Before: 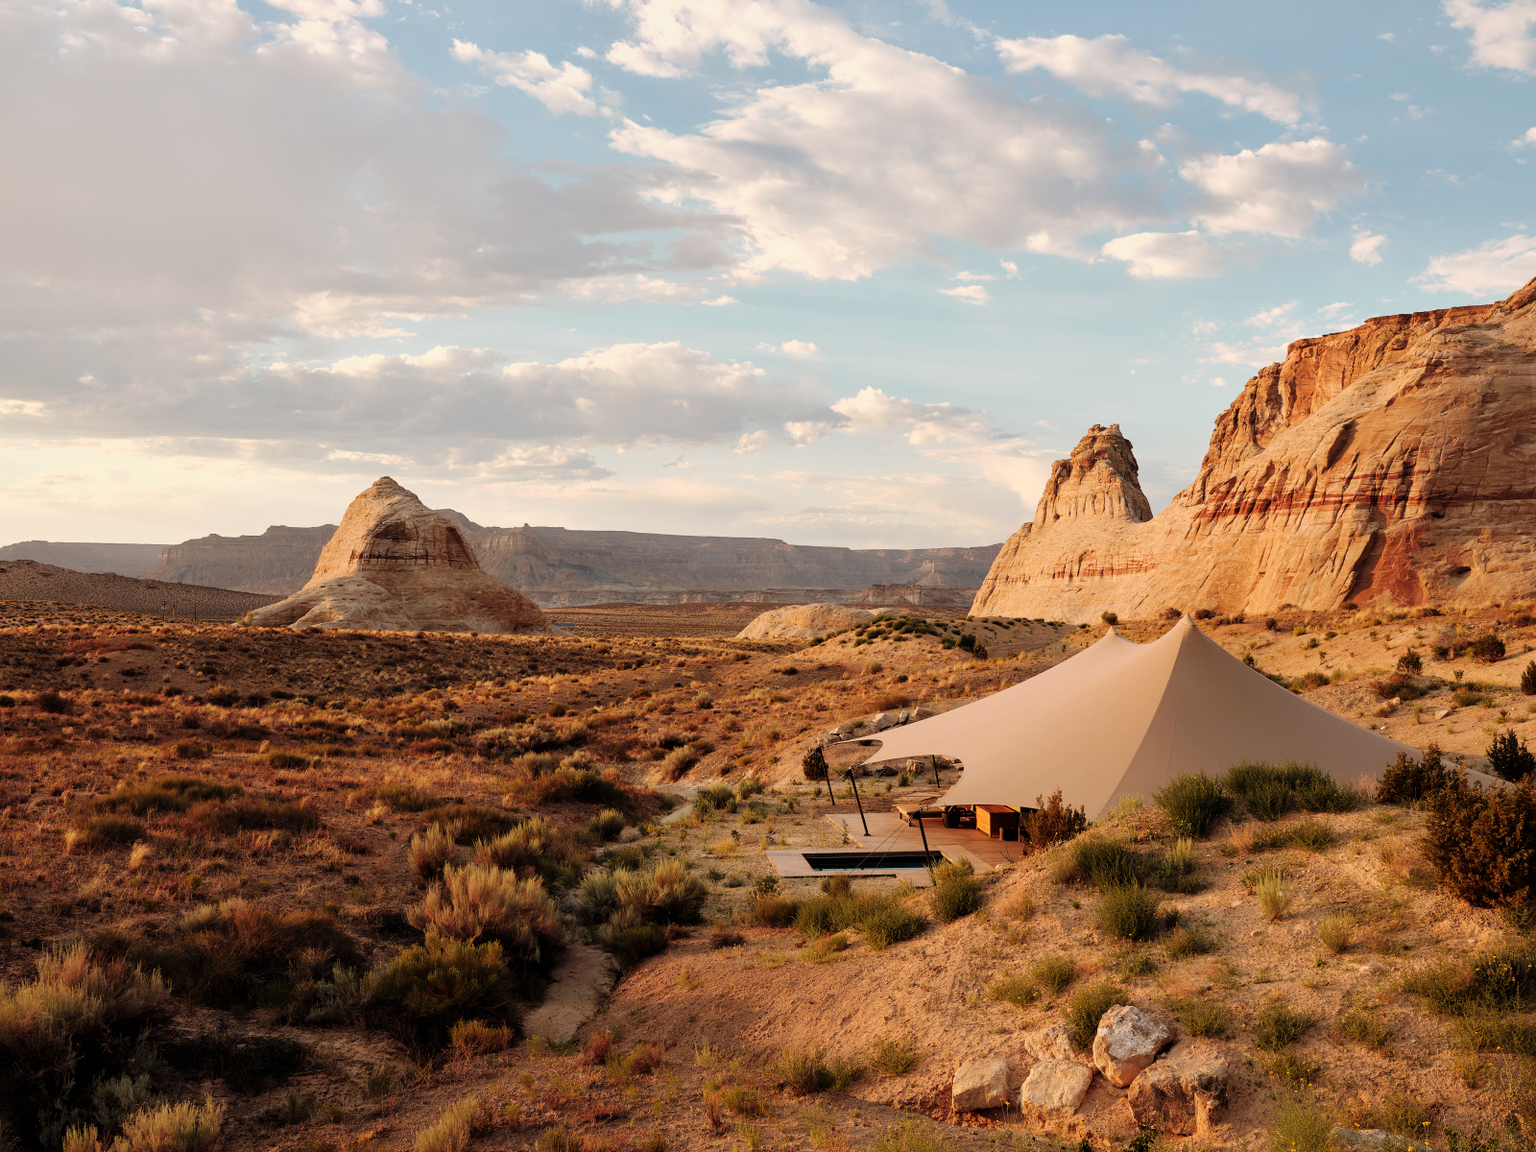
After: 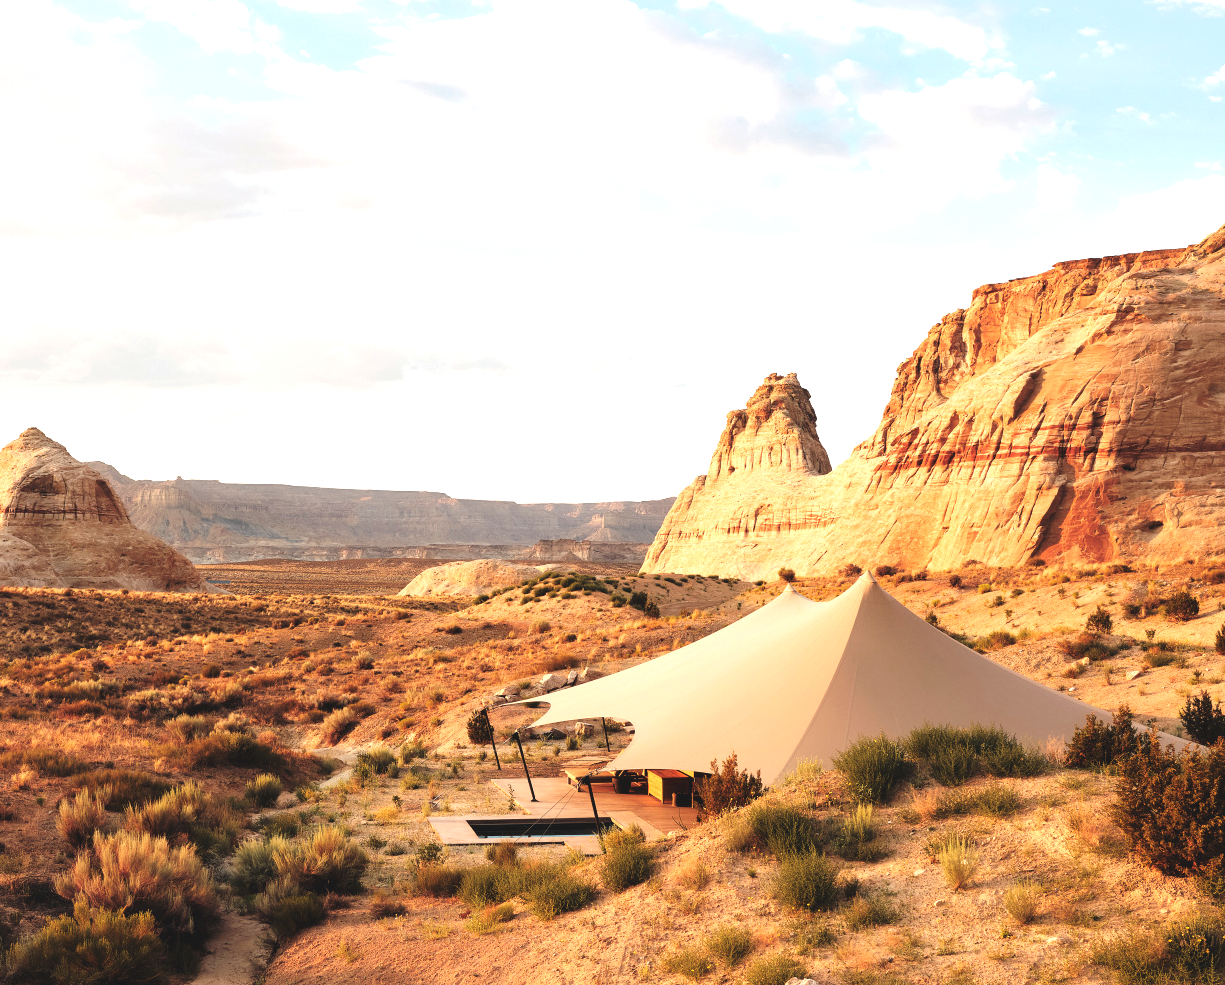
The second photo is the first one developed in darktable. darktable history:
crop: left 23.095%, top 5.827%, bottom 11.854%
exposure: black level correction -0.005, exposure 1 EV, compensate highlight preservation false
